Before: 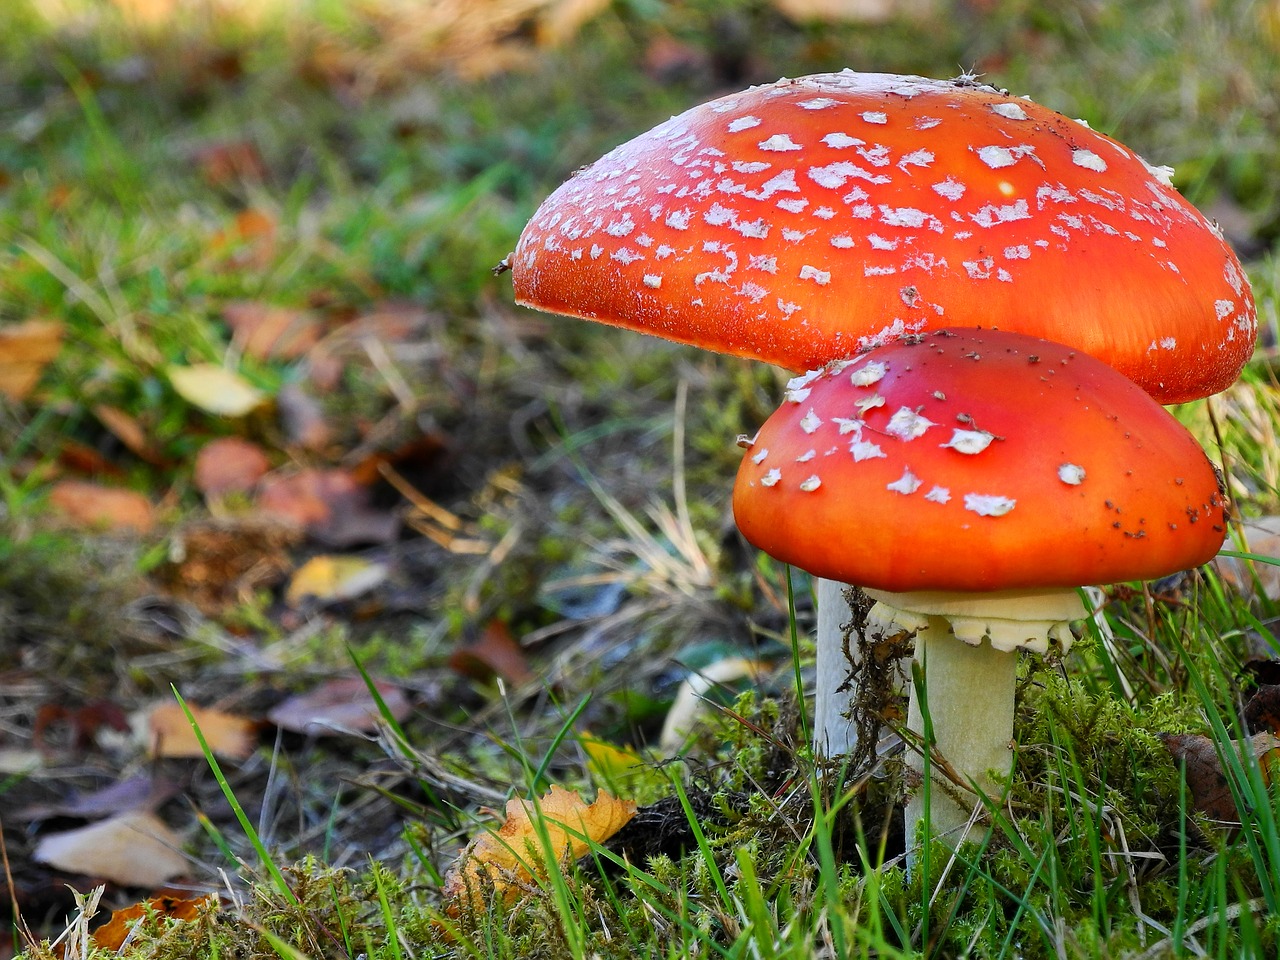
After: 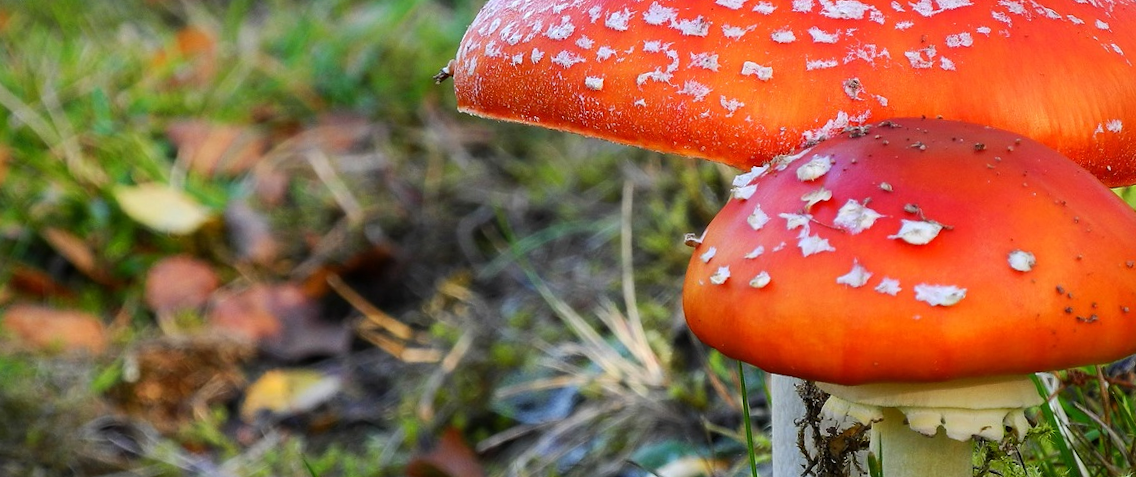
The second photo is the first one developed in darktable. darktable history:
rotate and perspective: rotation -2.12°, lens shift (vertical) 0.009, lens shift (horizontal) -0.008, automatic cropping original format, crop left 0.036, crop right 0.964, crop top 0.05, crop bottom 0.959
crop: left 1.744%, top 19.225%, right 5.069%, bottom 28.357%
